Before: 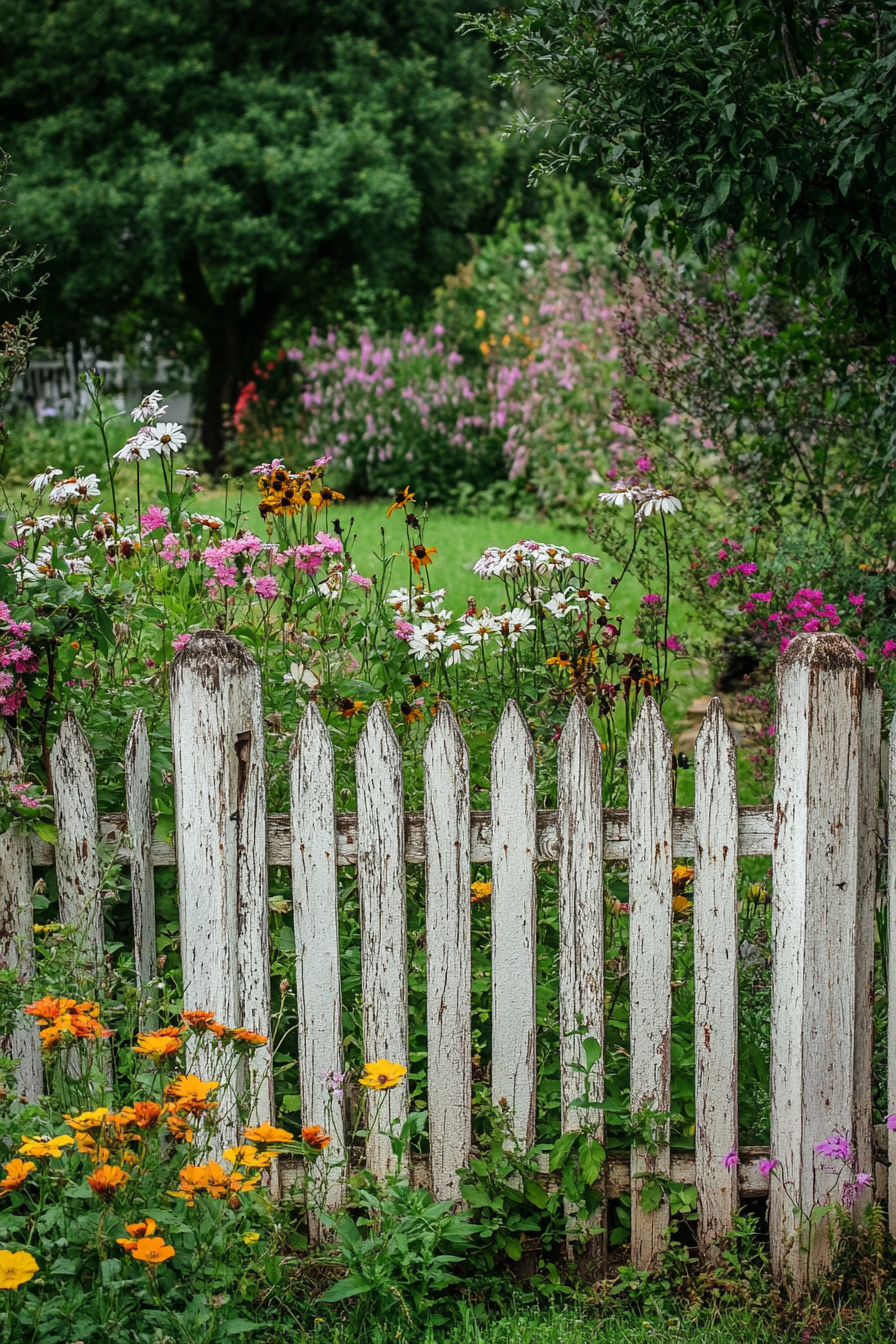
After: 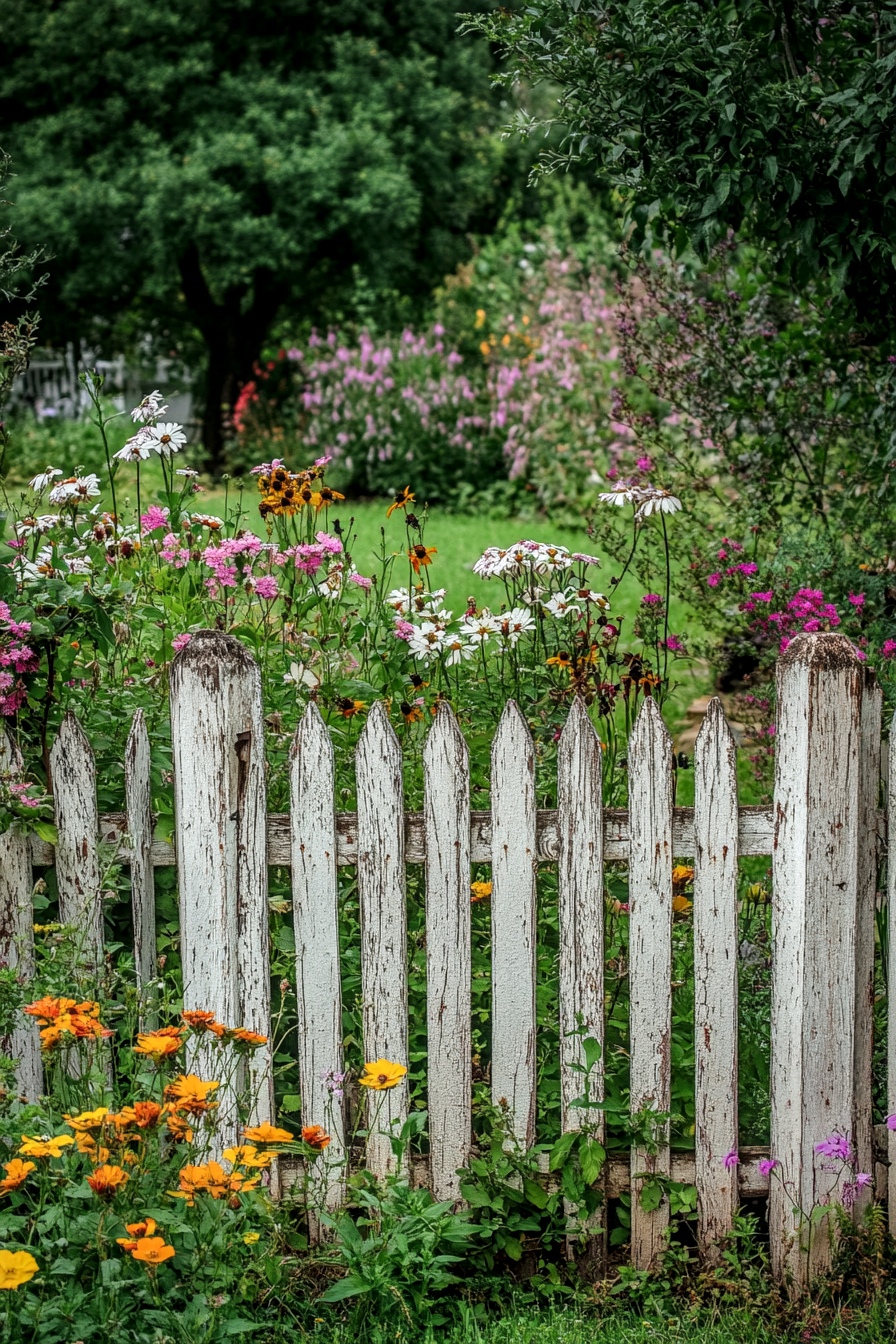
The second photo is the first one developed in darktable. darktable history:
shadows and highlights: shadows 5, soften with gaussian
local contrast: on, module defaults
